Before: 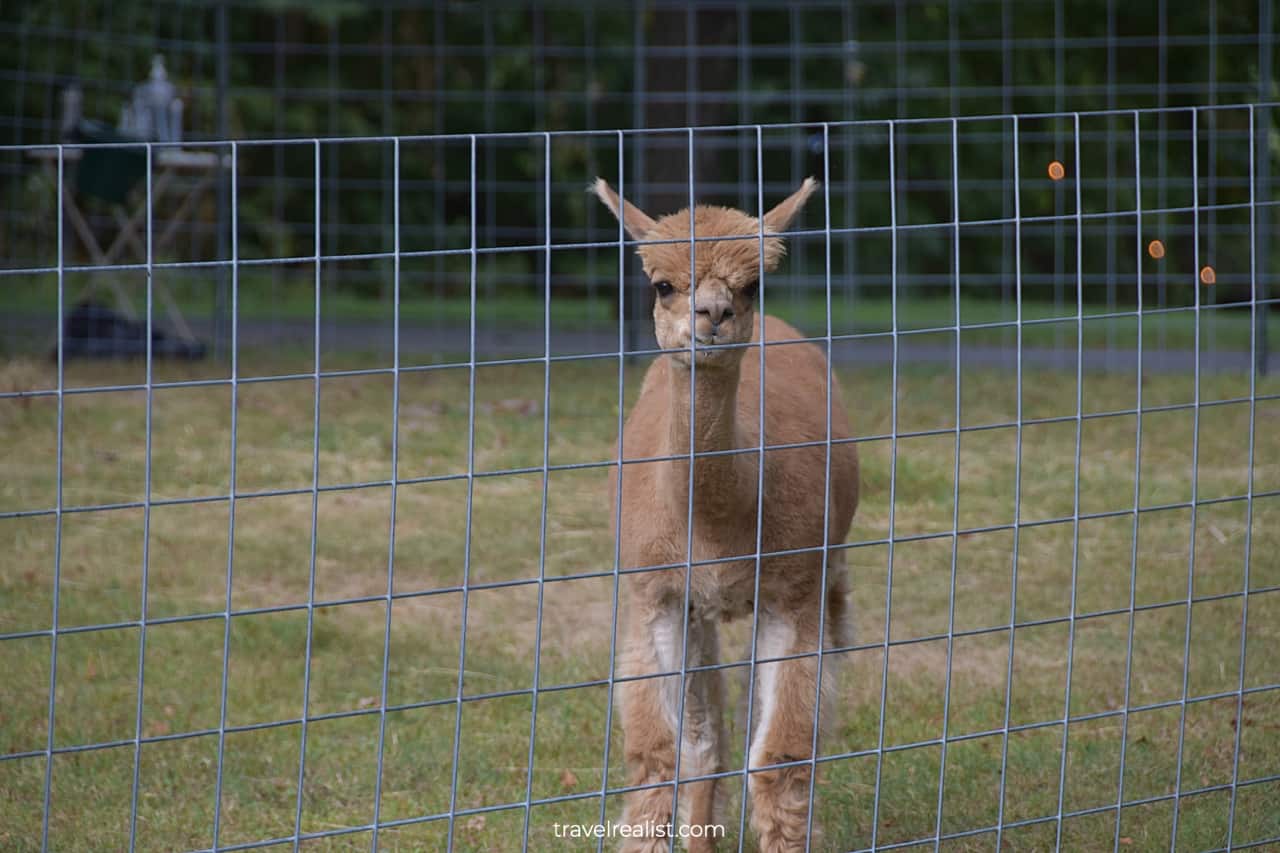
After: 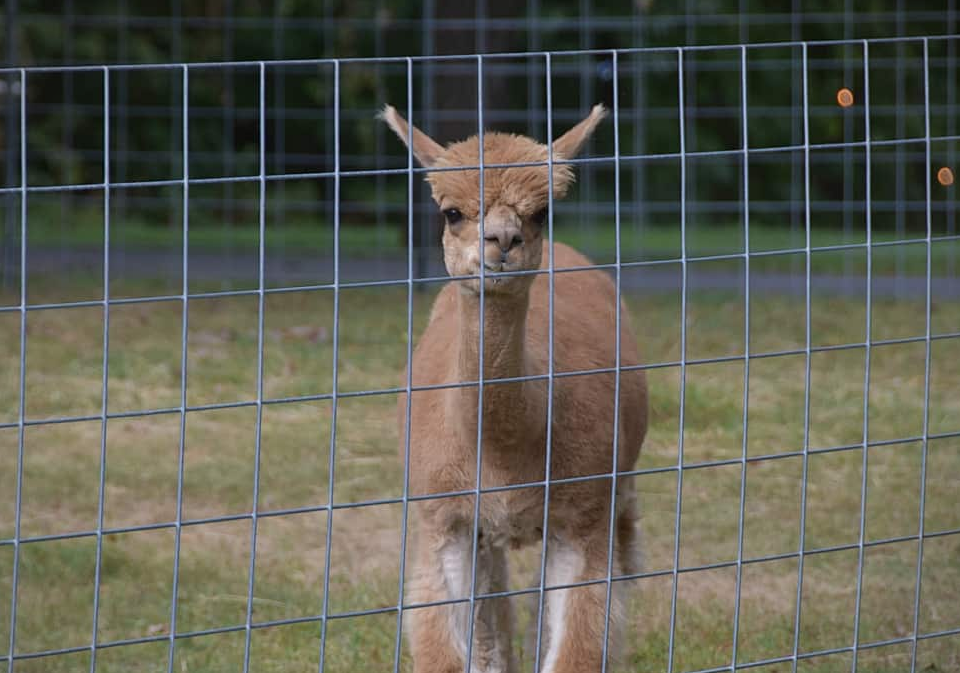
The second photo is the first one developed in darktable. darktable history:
crop: left 16.548%, top 8.646%, right 8.449%, bottom 12.412%
vignetting: fall-off start 88.6%, fall-off radius 43.71%, brightness -0.184, saturation -0.301, width/height ratio 1.164, unbound false
